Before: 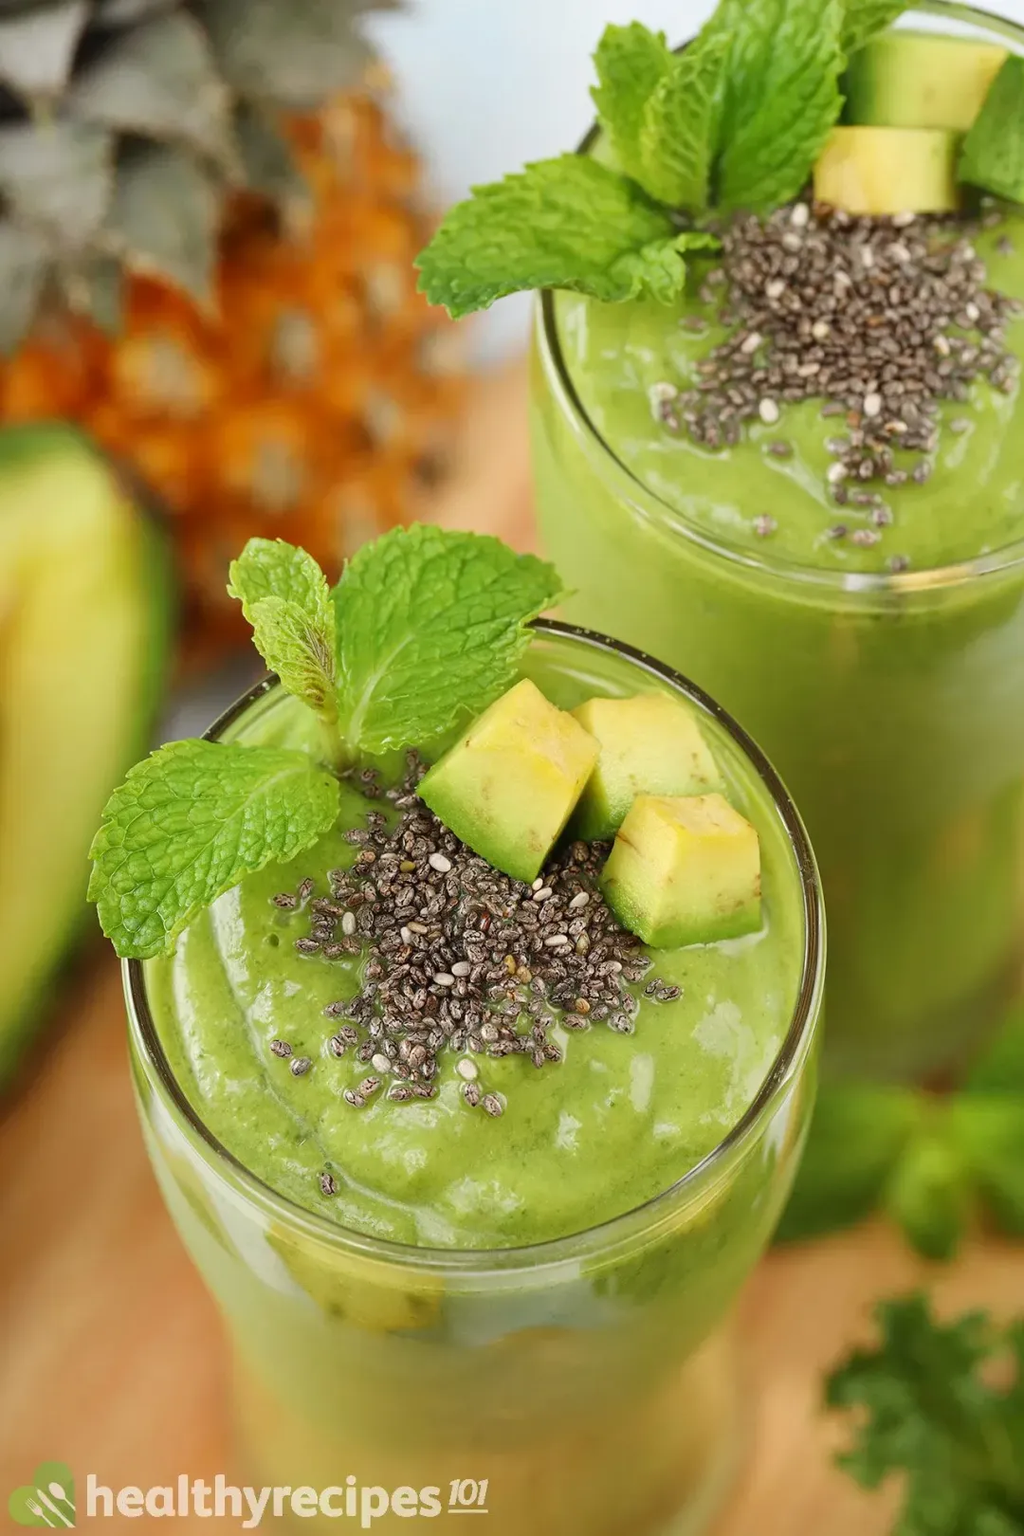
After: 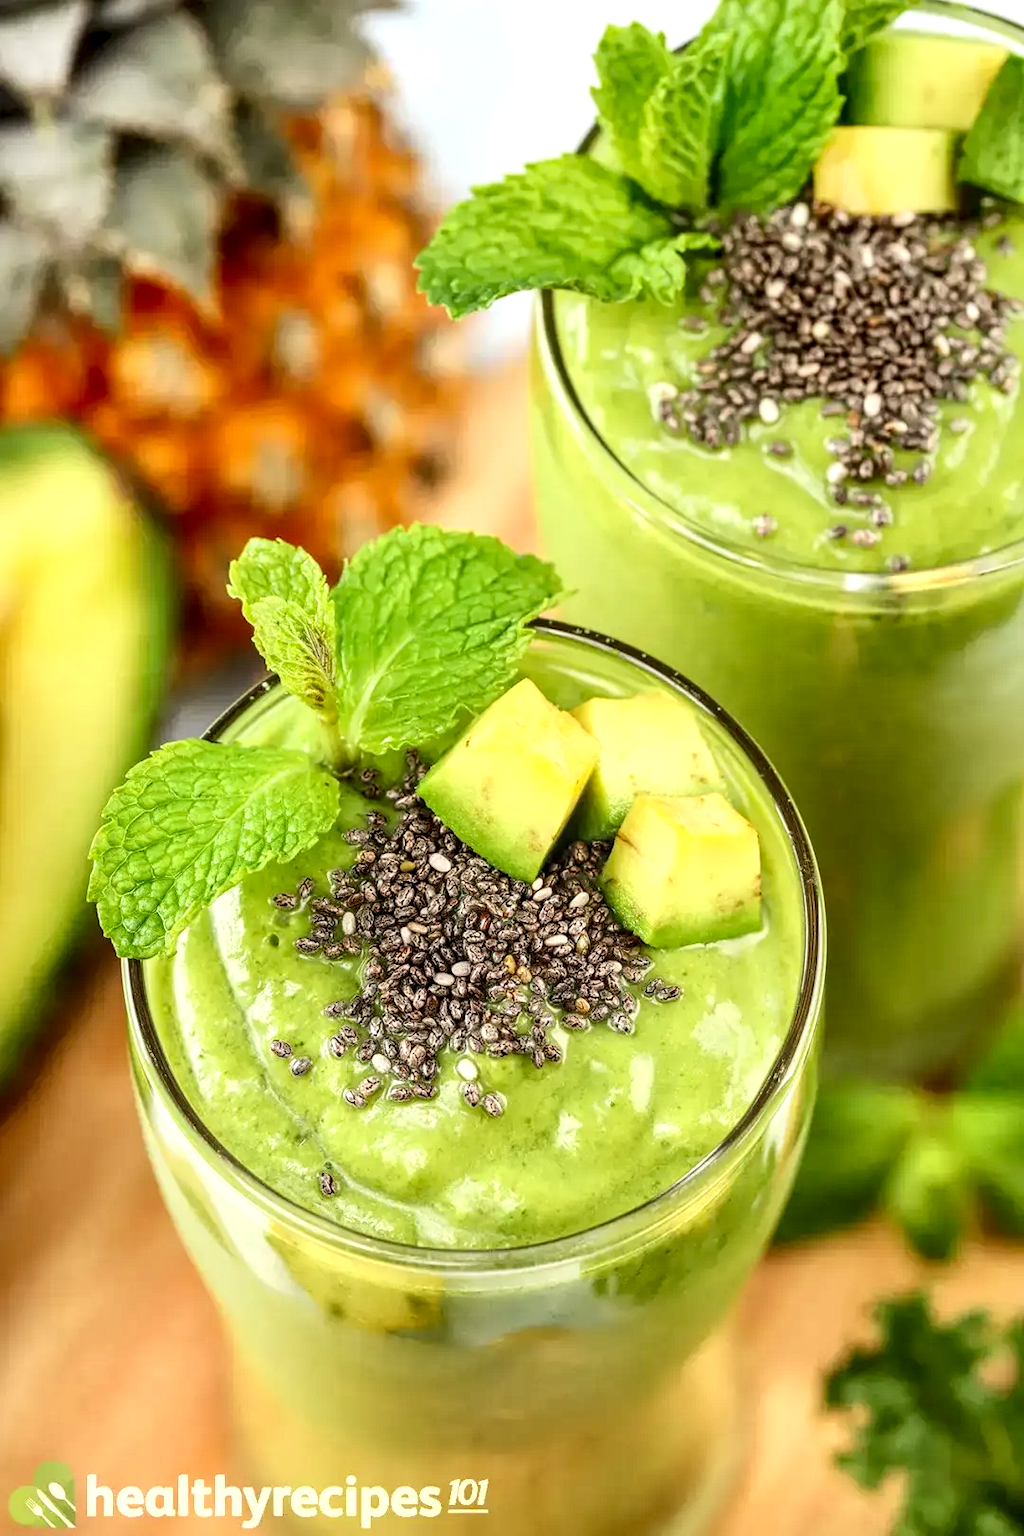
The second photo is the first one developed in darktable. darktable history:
local contrast: highlights 79%, shadows 56%, detail 175%, midtone range 0.428
contrast brightness saturation: contrast 0.2, brightness 0.16, saturation 0.22
